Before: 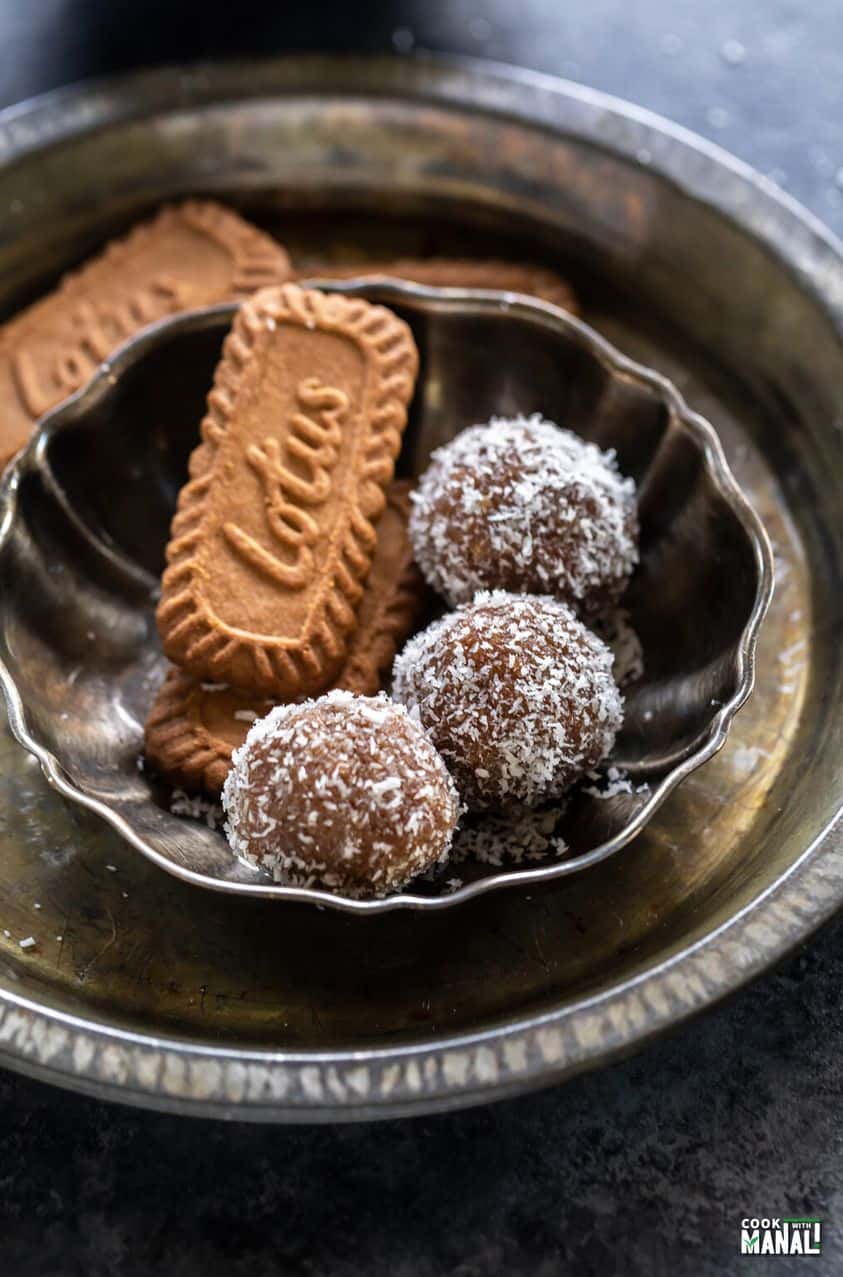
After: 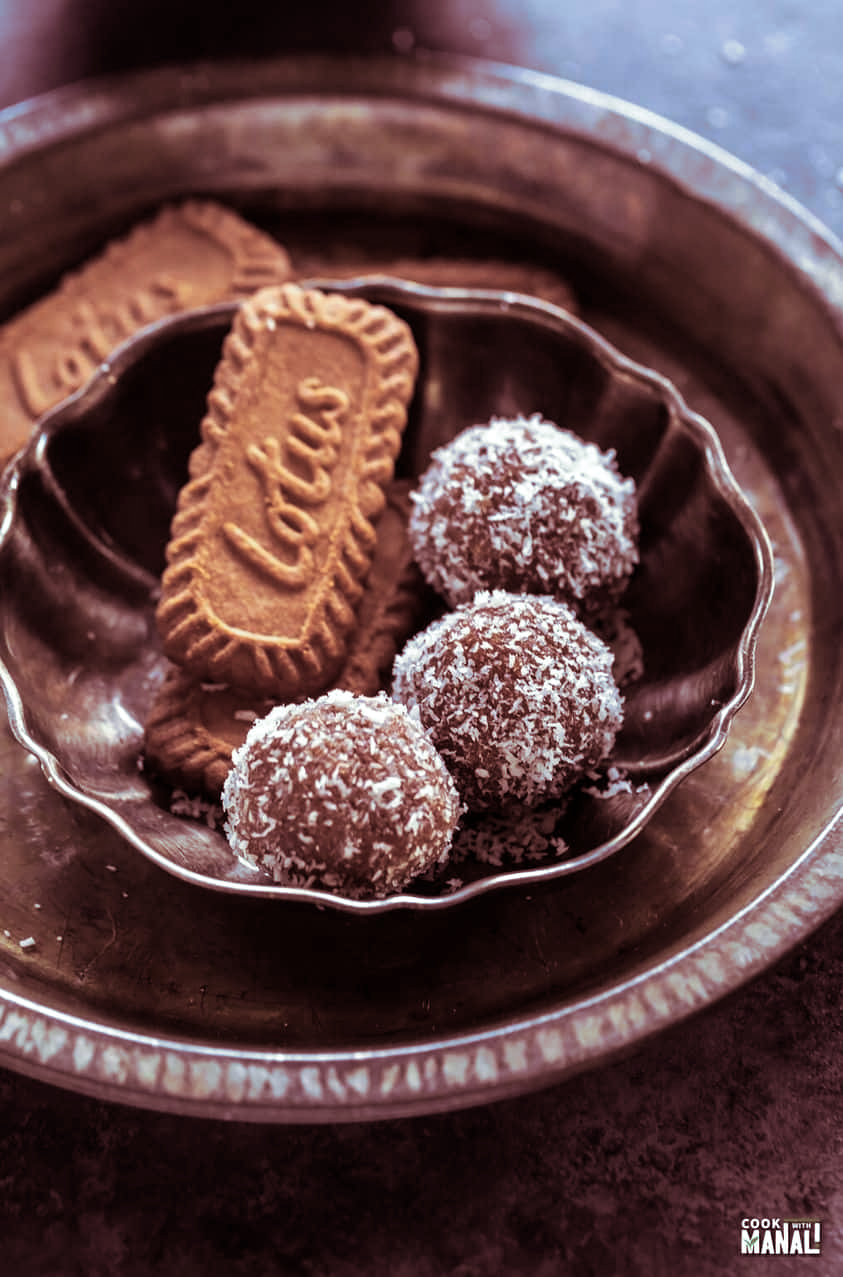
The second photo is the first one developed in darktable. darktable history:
white balance: red 0.967, blue 1.049
split-toning: compress 20%
